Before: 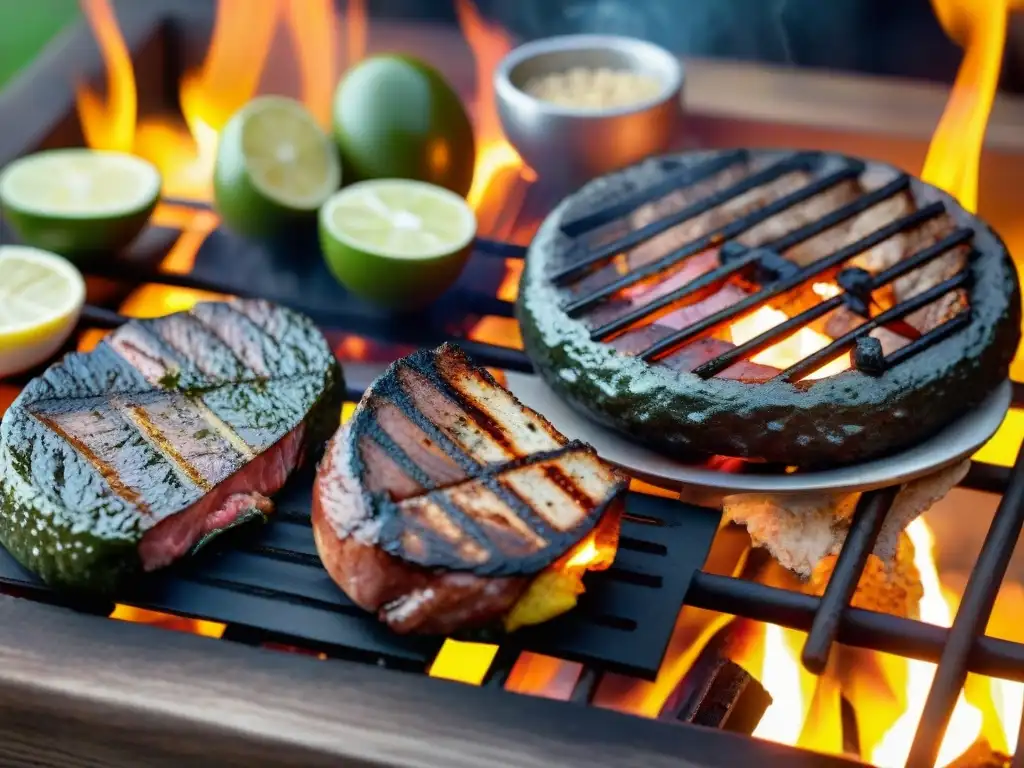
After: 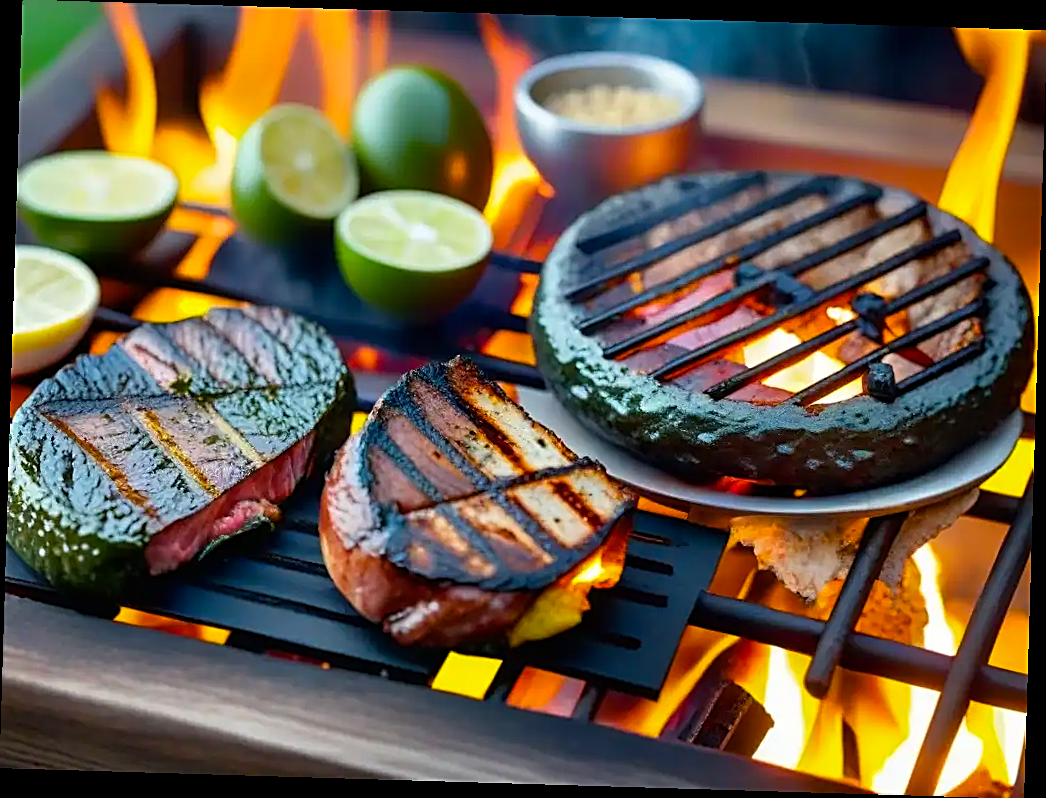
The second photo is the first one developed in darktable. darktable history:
shadows and highlights: radius 93.07, shadows -14.46, white point adjustment 0.23, highlights 31.48, compress 48.23%, highlights color adjustment 52.79%, soften with gaussian
rotate and perspective: rotation 1.72°, automatic cropping off
sharpen: amount 0.75
color balance rgb: linear chroma grading › global chroma 8.33%, perceptual saturation grading › global saturation 18.52%, global vibrance 7.87%
